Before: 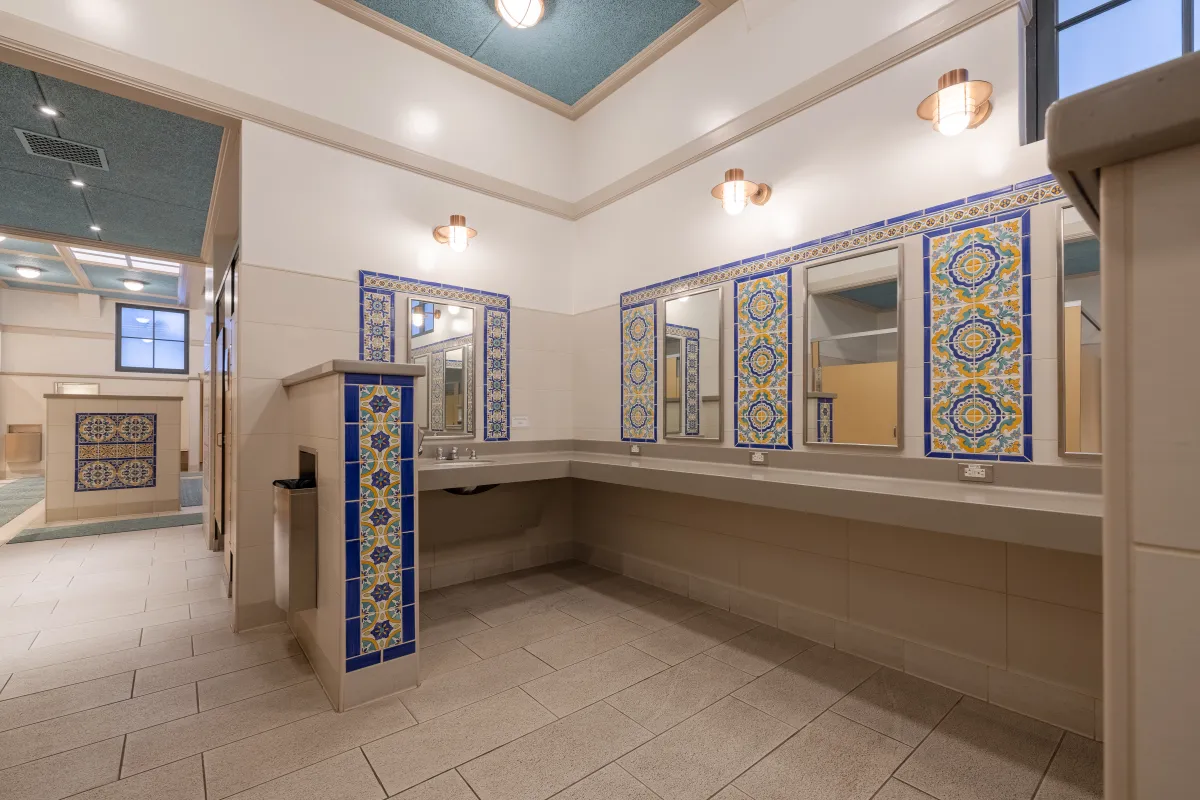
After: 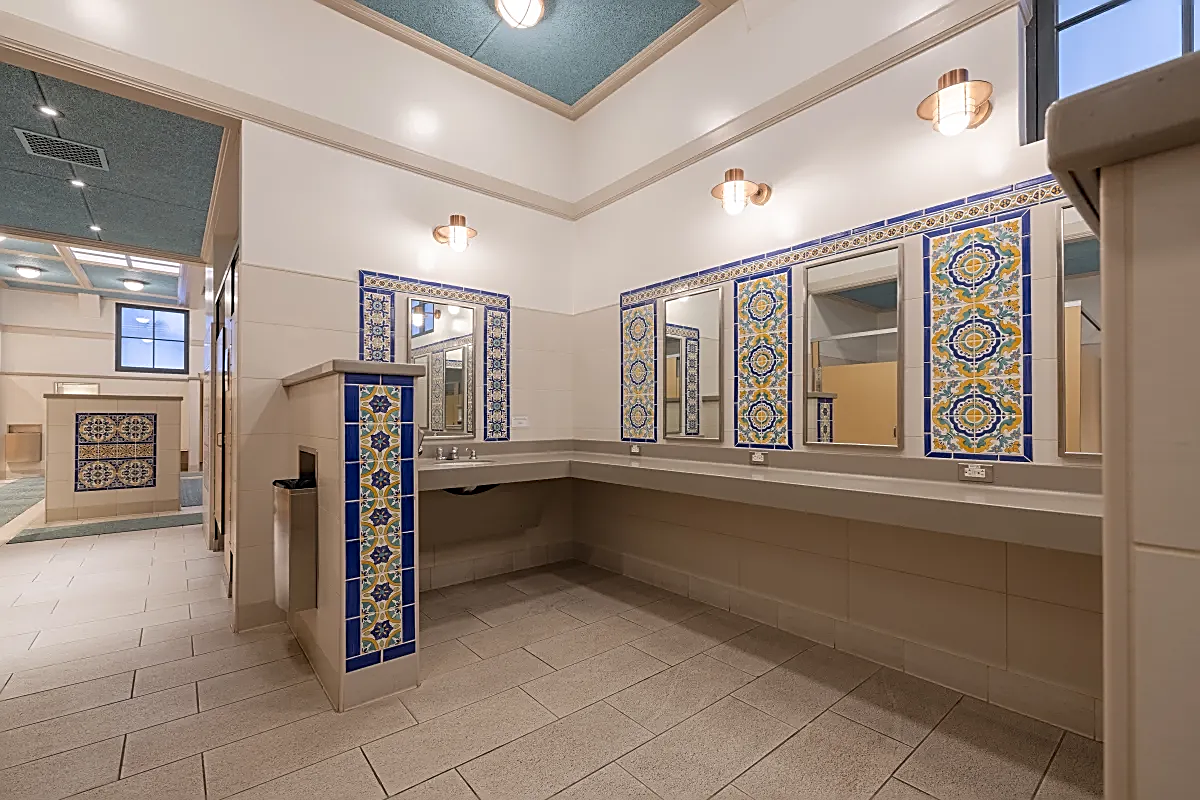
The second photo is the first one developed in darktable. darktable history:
sharpen: amount 0.913
